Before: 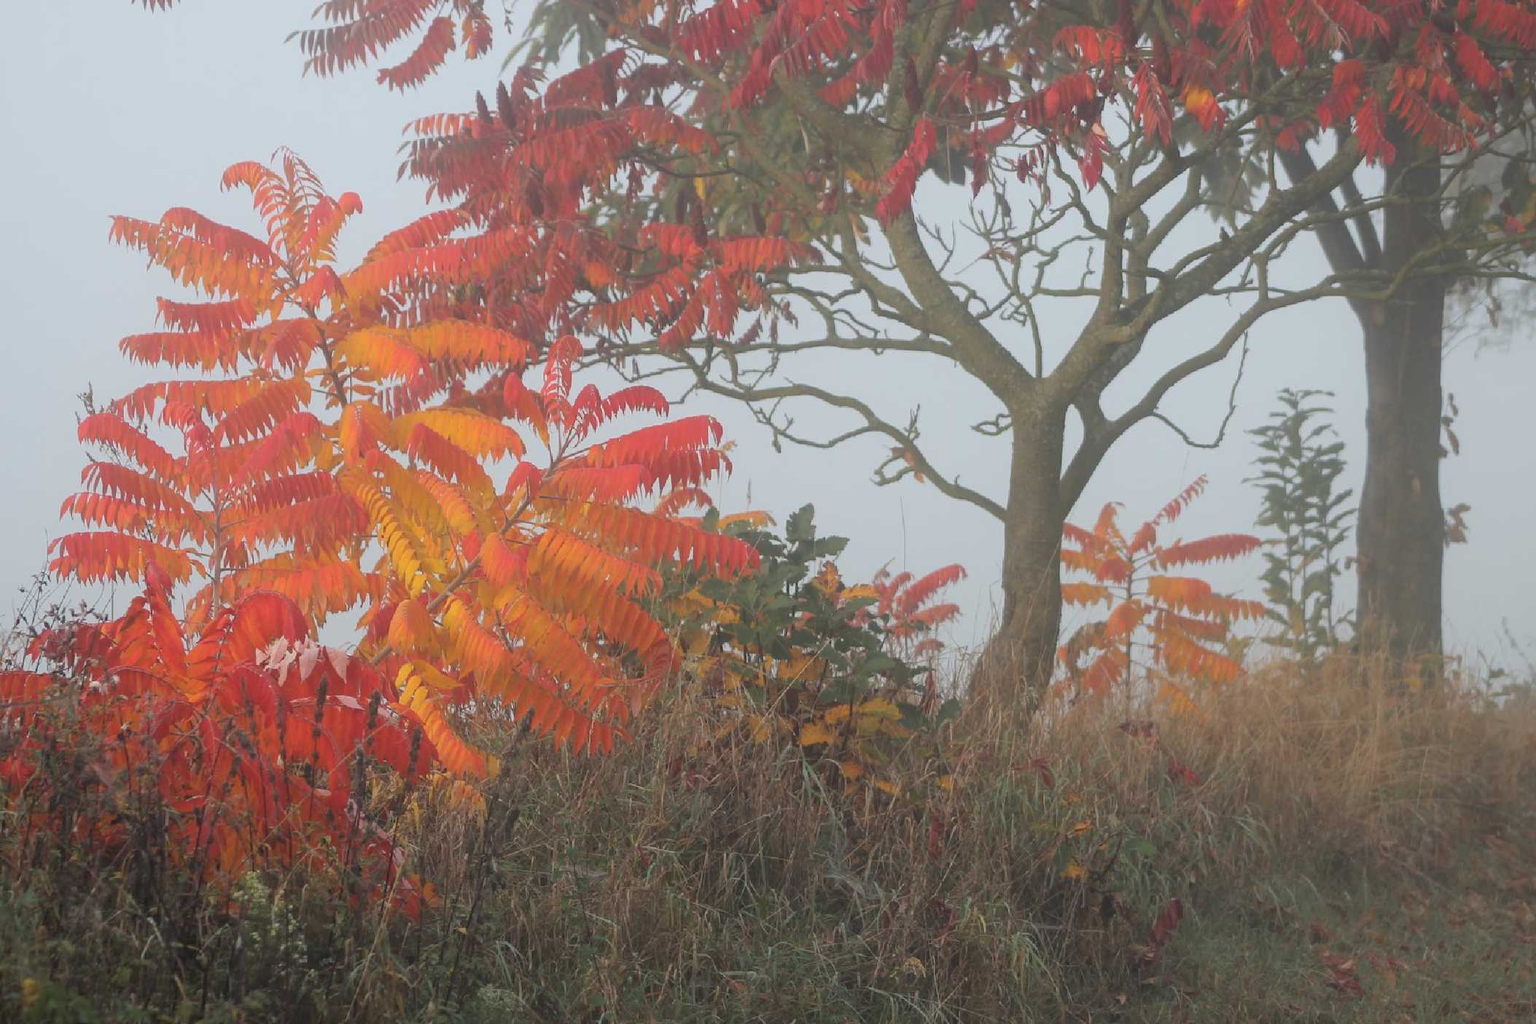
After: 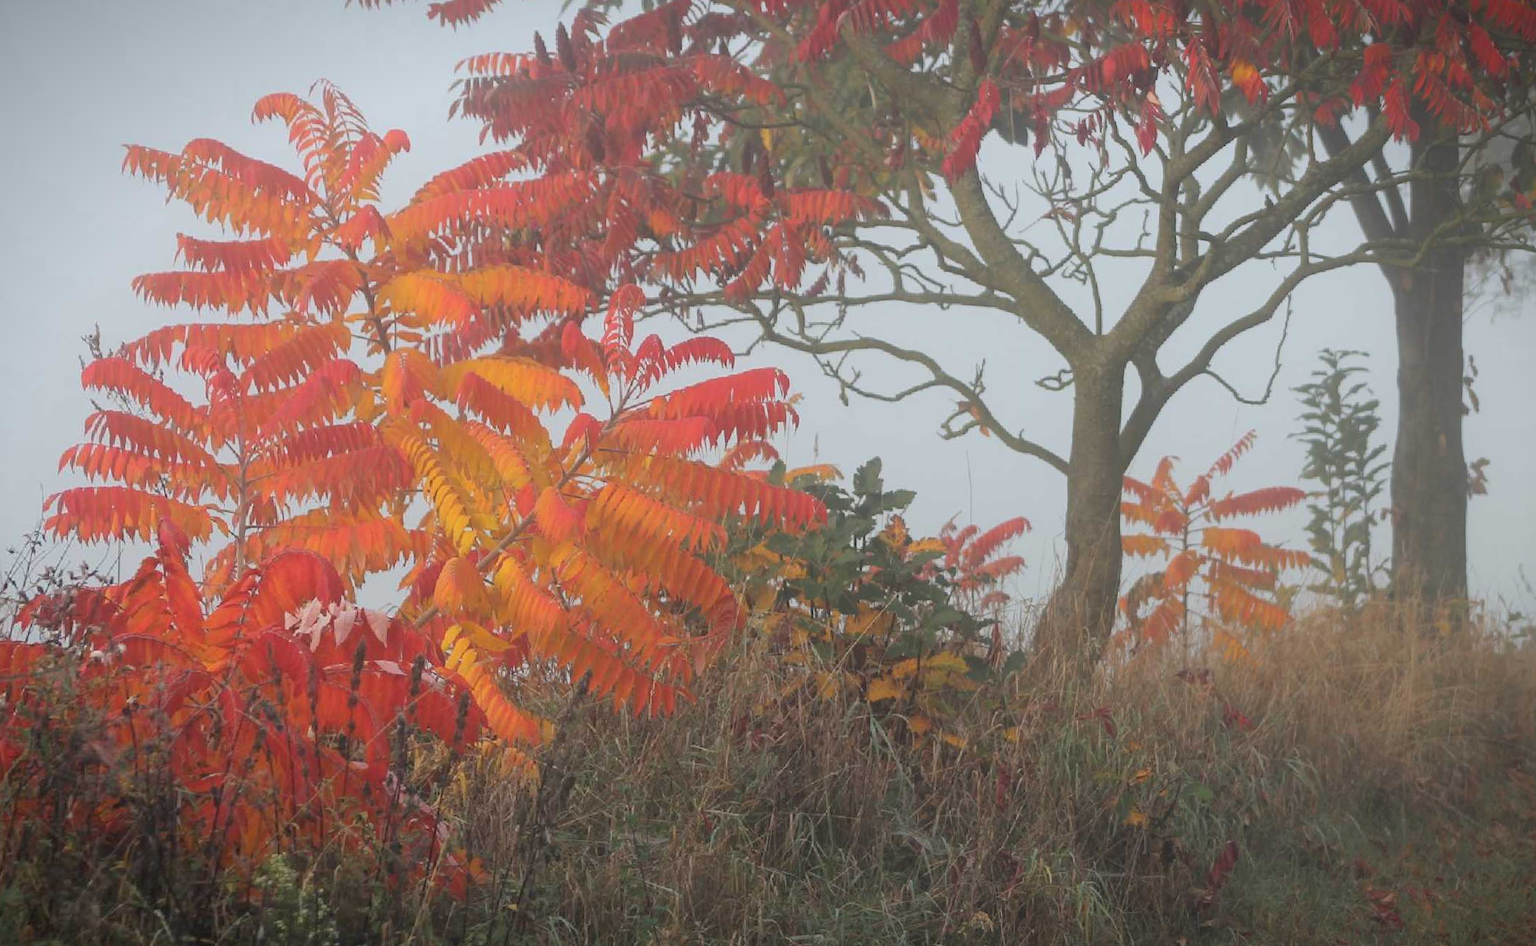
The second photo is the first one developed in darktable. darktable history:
vignetting: fall-off start 98.29%, fall-off radius 100%, brightness -1, saturation 0.5, width/height ratio 1.428
rotate and perspective: rotation -0.013°, lens shift (vertical) -0.027, lens shift (horizontal) 0.178, crop left 0.016, crop right 0.989, crop top 0.082, crop bottom 0.918
